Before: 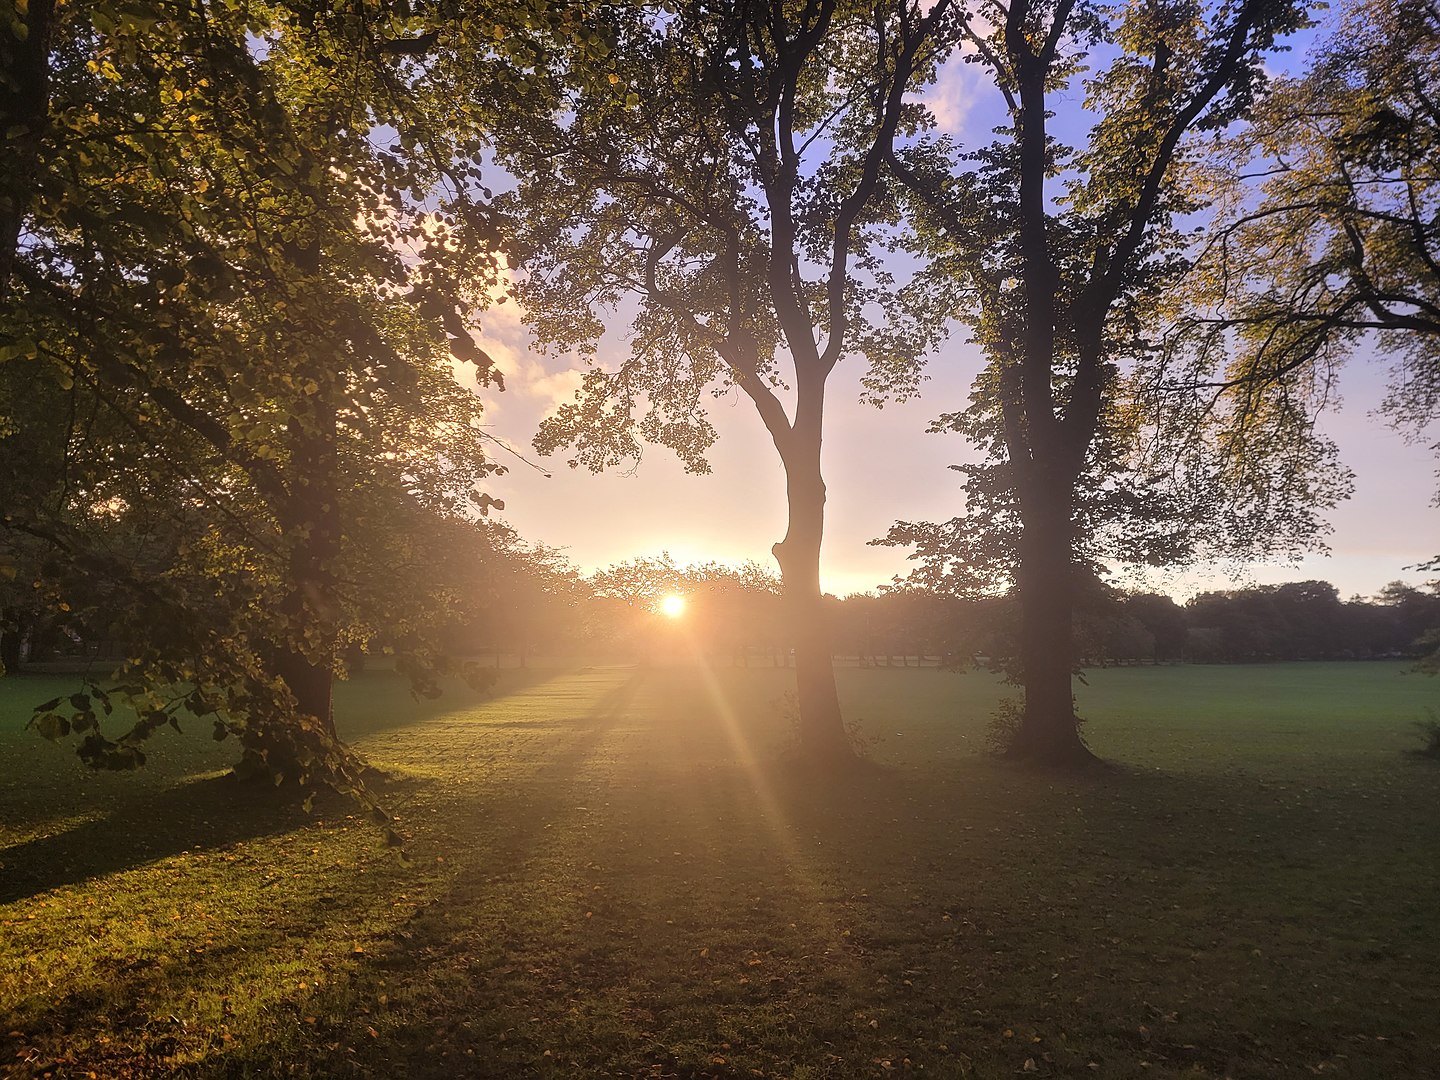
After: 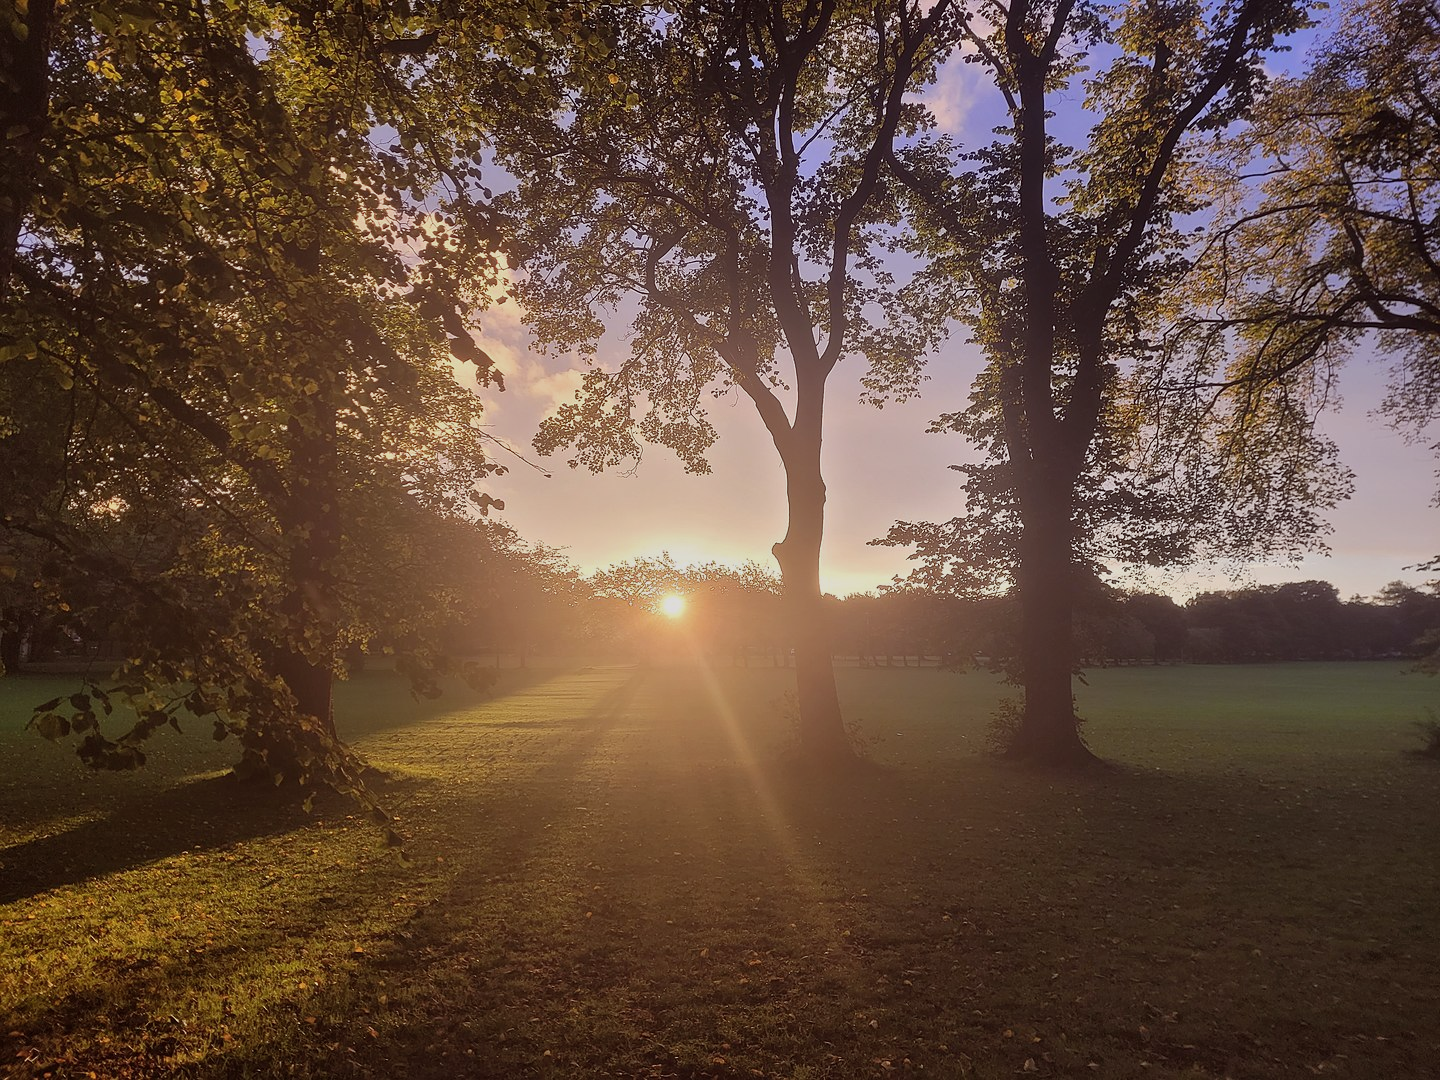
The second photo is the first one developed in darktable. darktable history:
color balance: mode lift, gamma, gain (sRGB), lift [1, 1.049, 1, 1]
exposure: exposure -0.462 EV, compensate highlight preservation false
shadows and highlights: shadows 25, highlights -48, soften with gaussian
